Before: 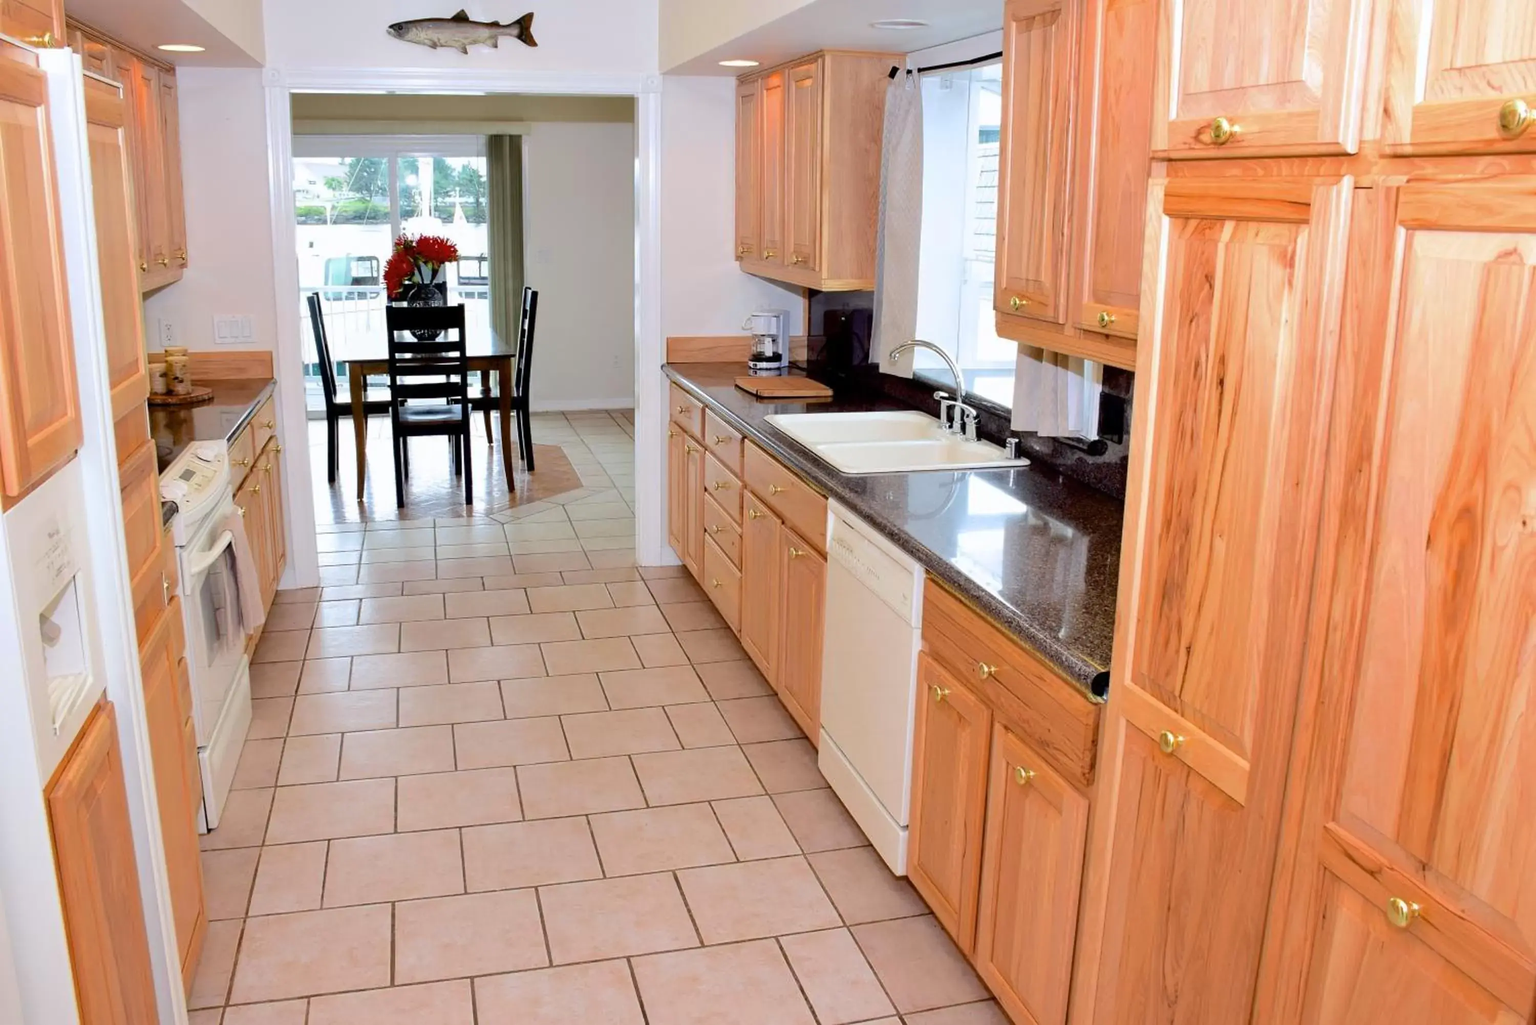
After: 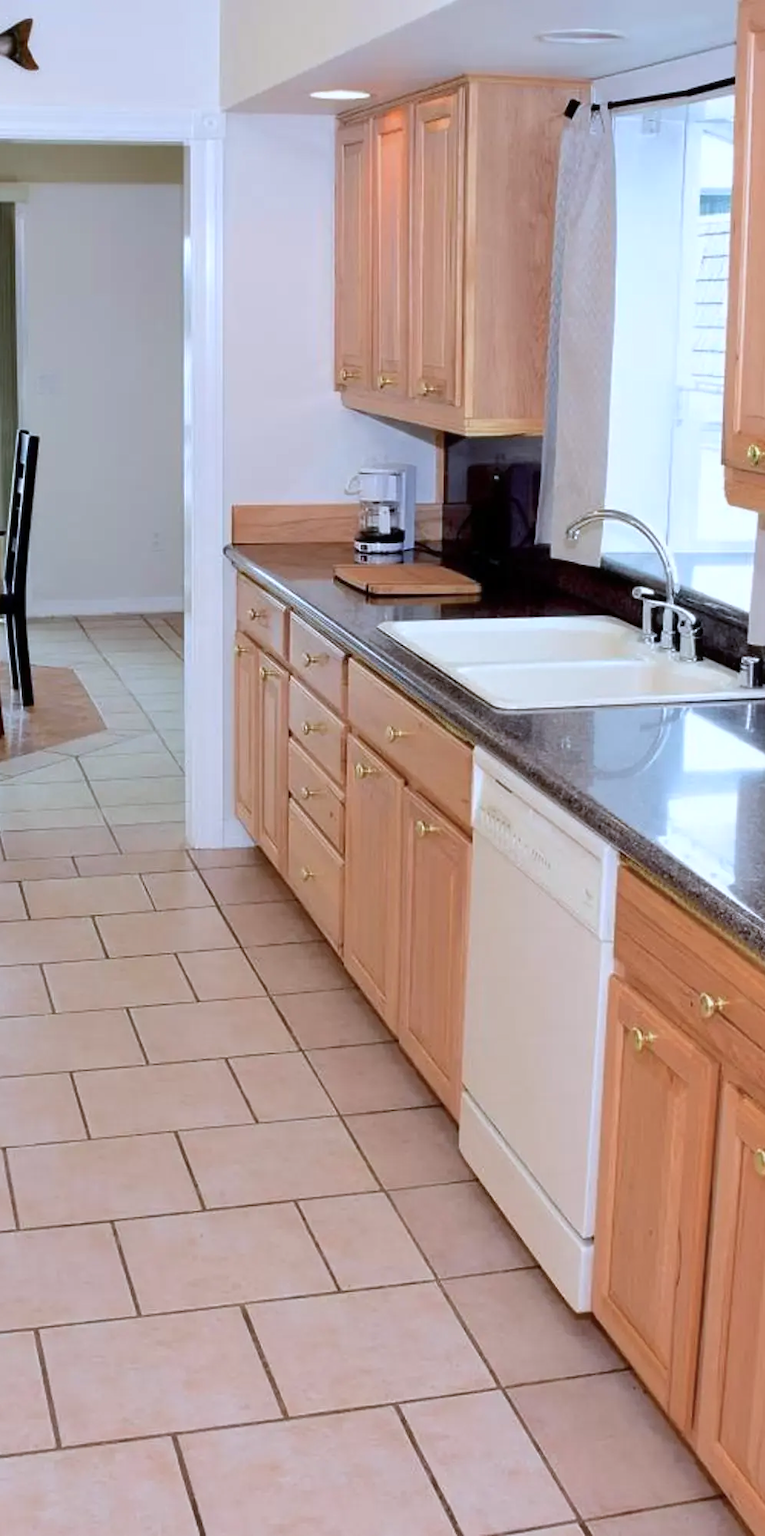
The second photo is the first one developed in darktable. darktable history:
color calibration: illuminant as shot in camera, x 0.369, y 0.376, temperature 4328.46 K, gamut compression 3
crop: left 33.36%, right 33.36%
